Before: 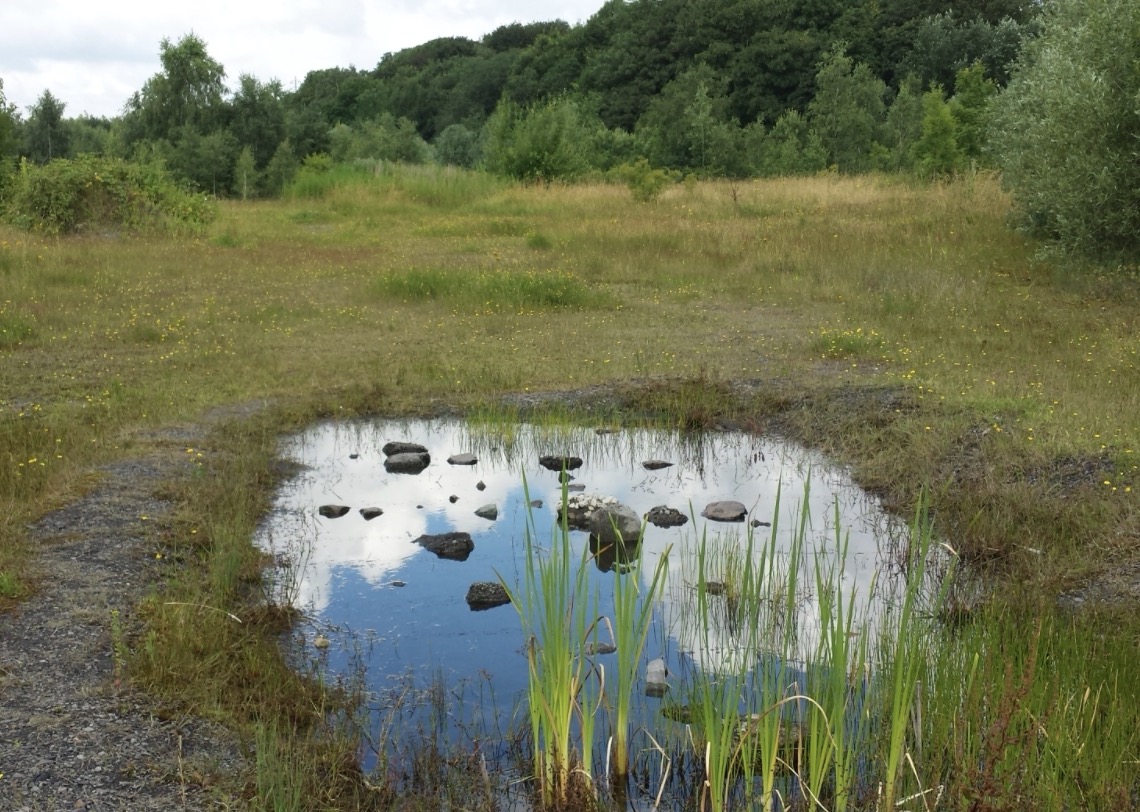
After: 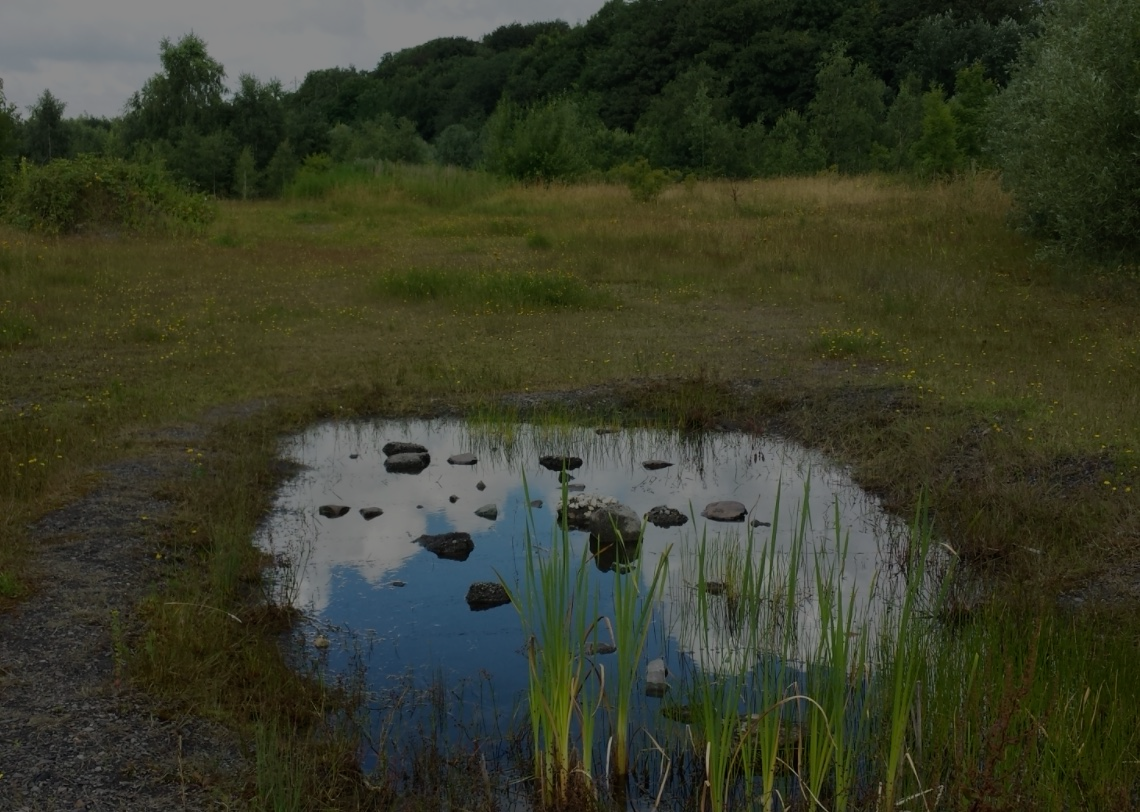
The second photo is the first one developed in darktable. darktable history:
tone equalizer: -8 EV -1.98 EV, -7 EV -1.99 EV, -6 EV -1.99 EV, -5 EV -1.99 EV, -4 EV -1.99 EV, -3 EV -1.97 EV, -2 EV -2 EV, -1 EV -1.62 EV, +0 EV -2 EV
